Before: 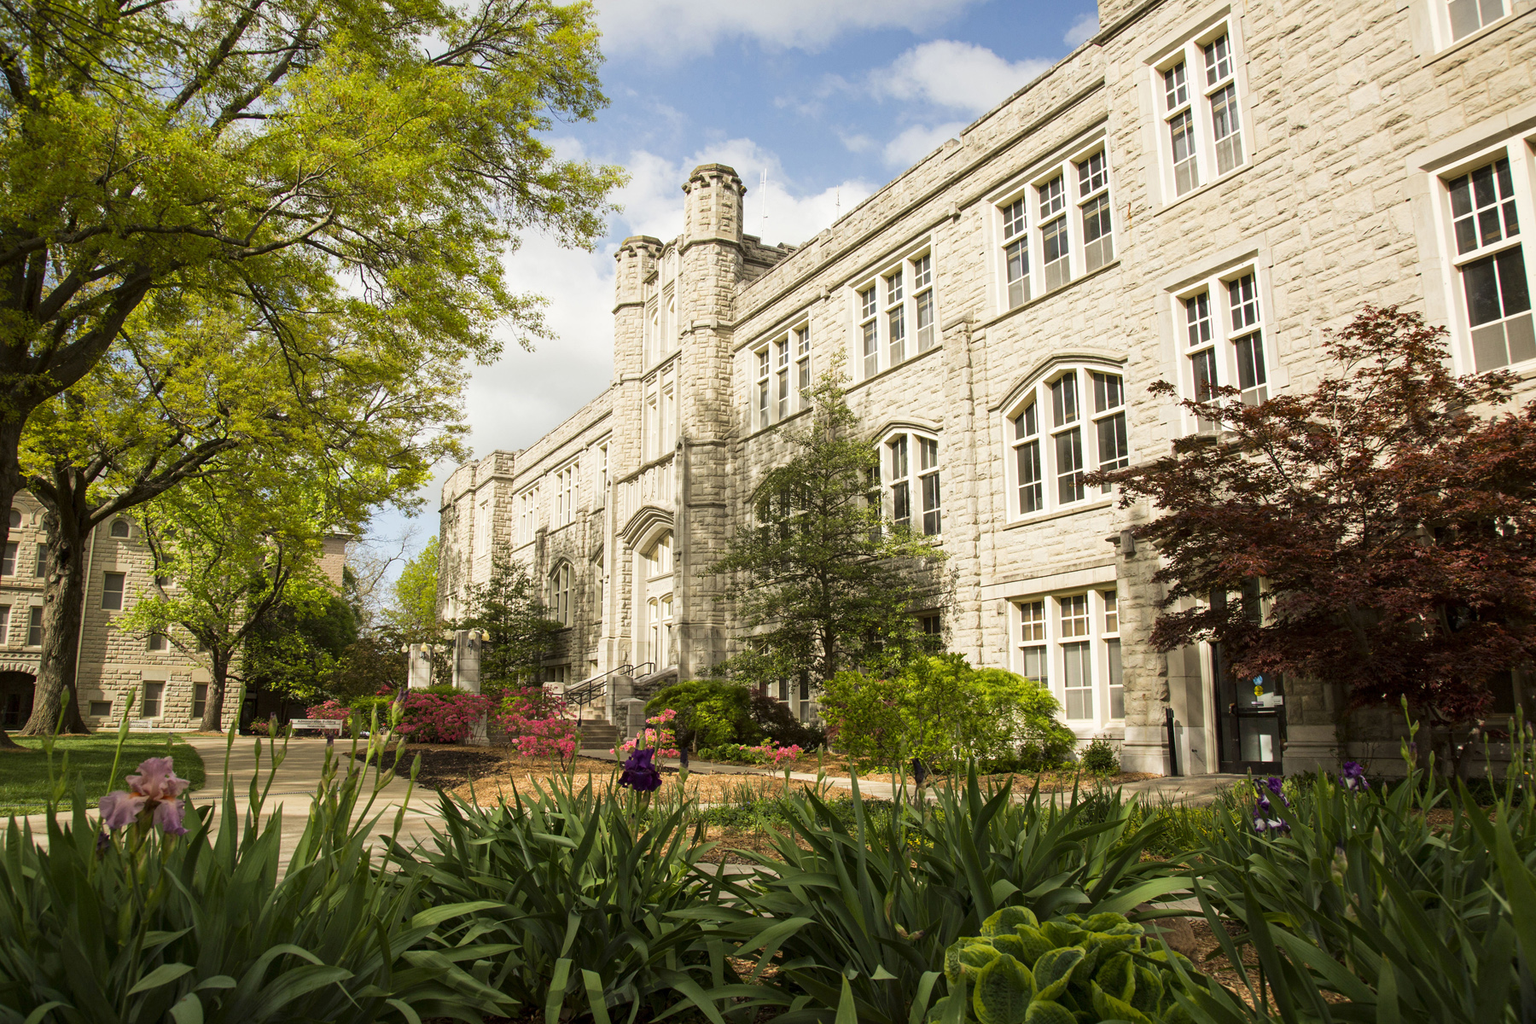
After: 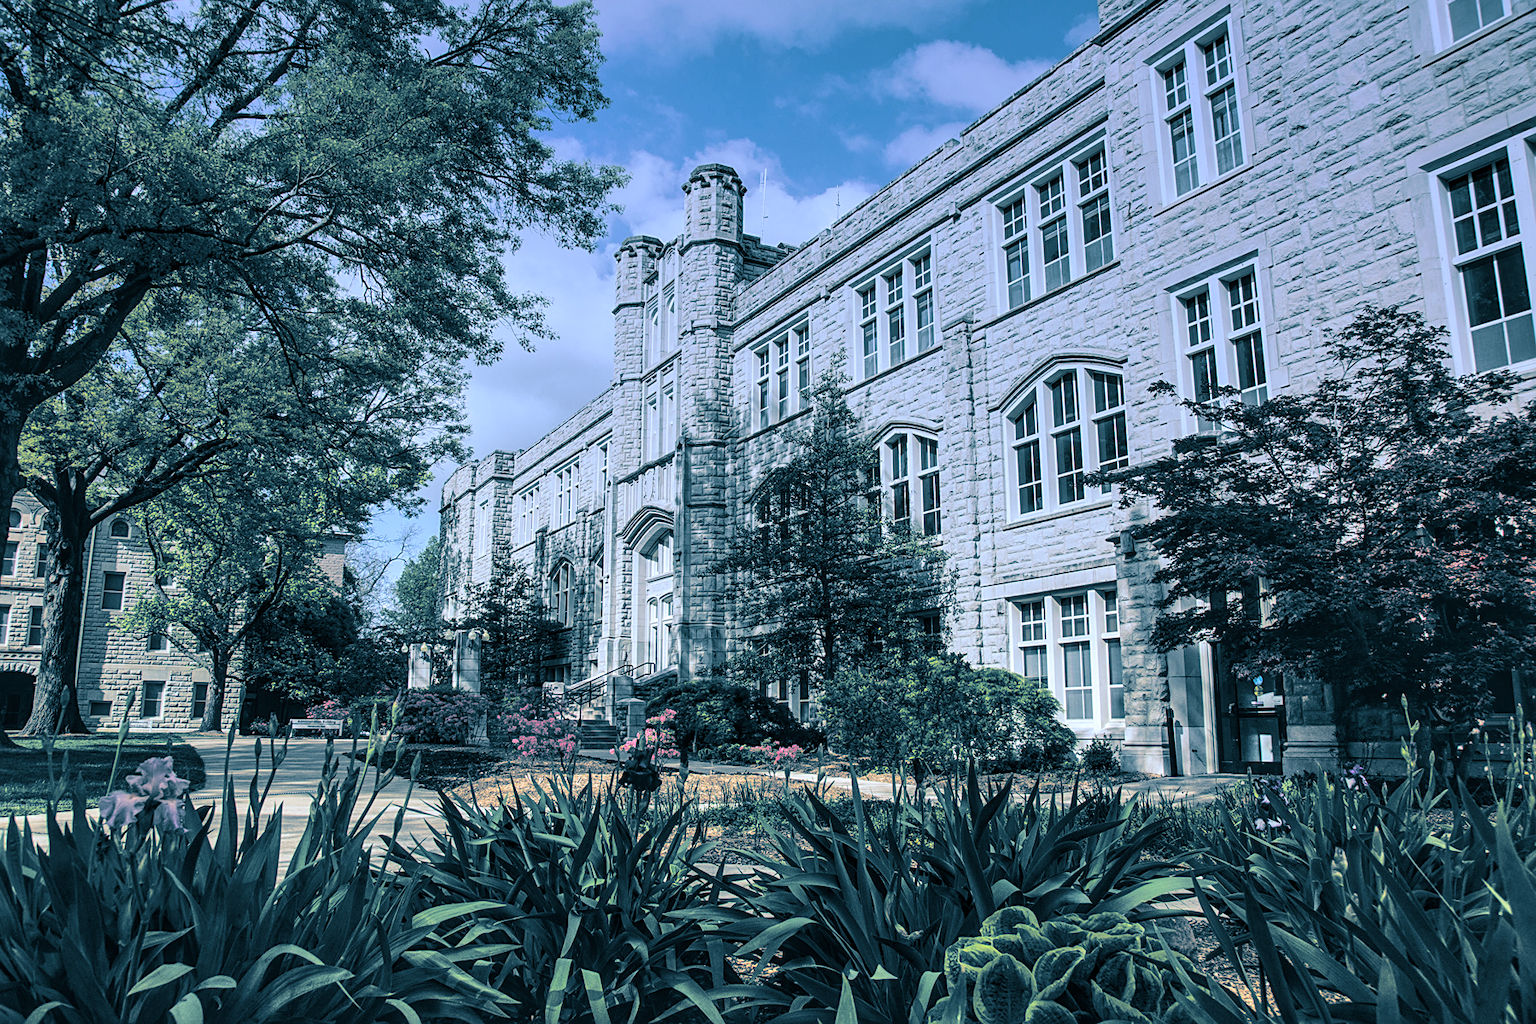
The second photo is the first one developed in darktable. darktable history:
shadows and highlights: shadows 60, soften with gaussian
sharpen: on, module defaults
graduated density: hue 238.83°, saturation 50%
white balance: red 0.926, green 1.003, blue 1.133
local contrast: highlights 61%, detail 143%, midtone range 0.428
split-toning: shadows › hue 212.4°, balance -70
color balance: lift [1, 1.015, 1.004, 0.985], gamma [1, 0.958, 0.971, 1.042], gain [1, 0.956, 0.977, 1.044]
